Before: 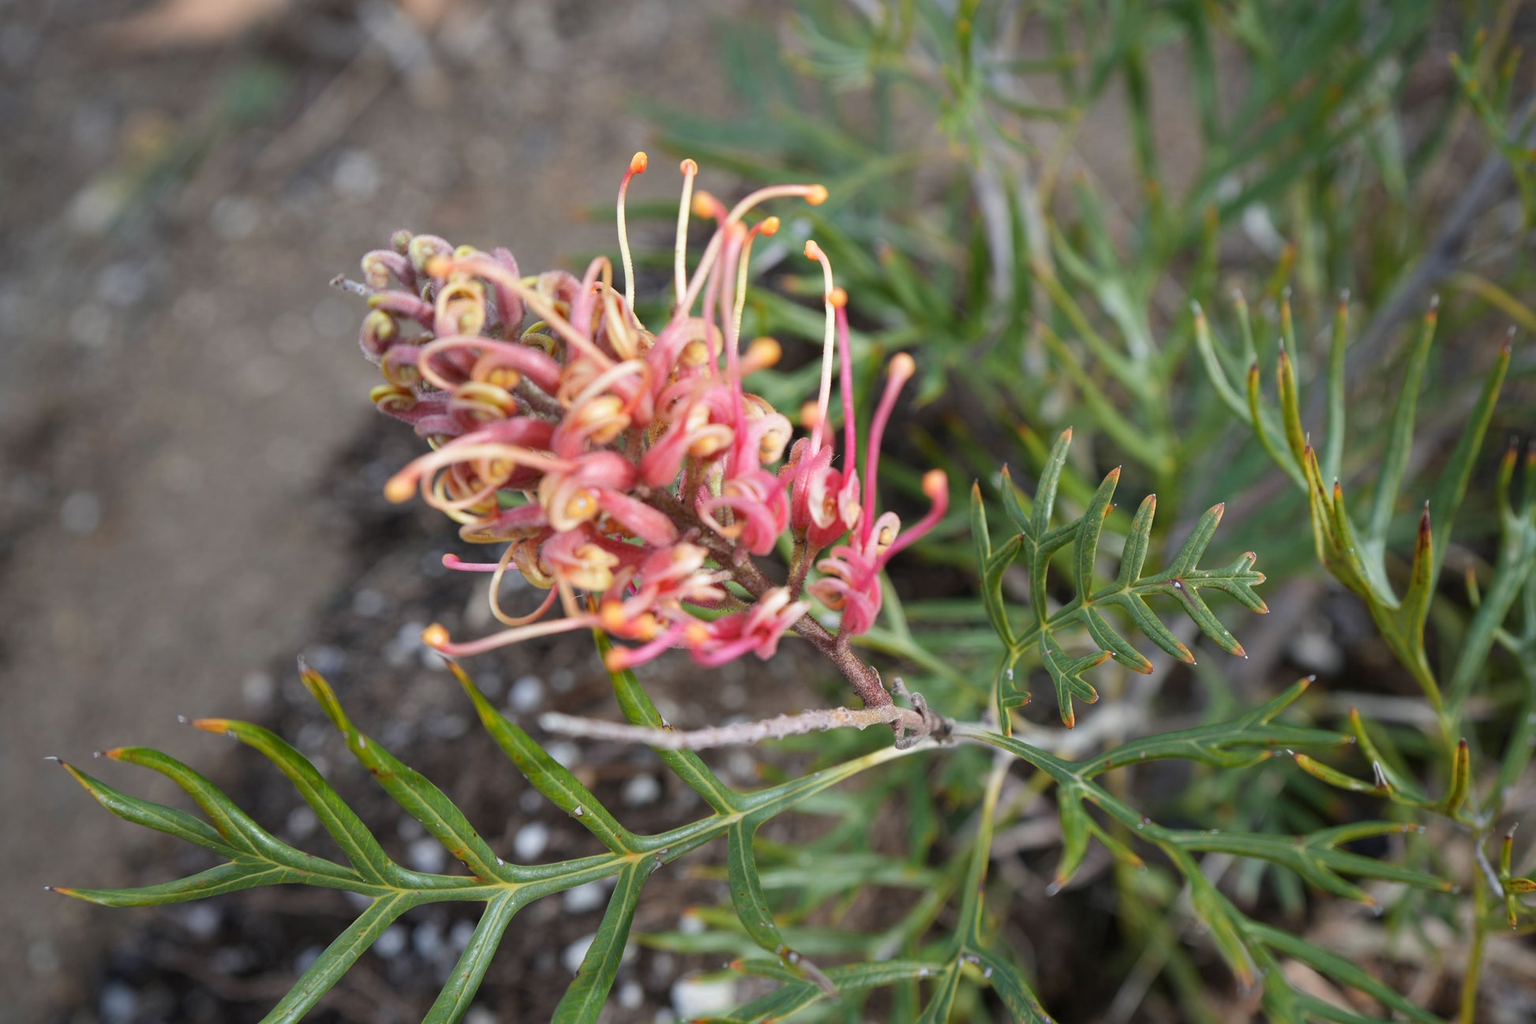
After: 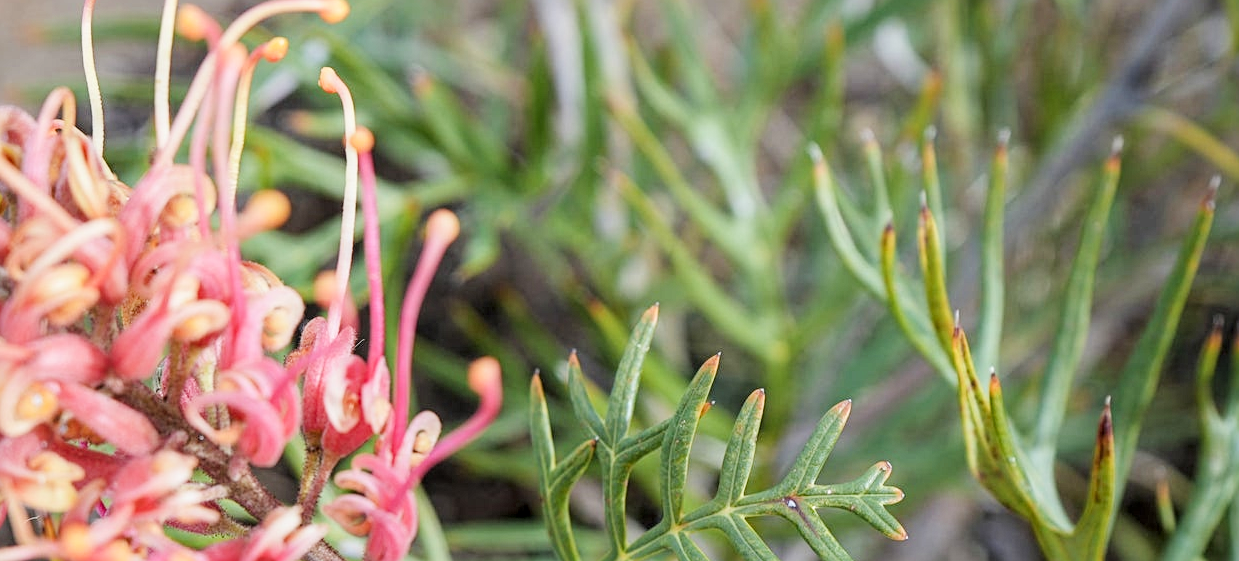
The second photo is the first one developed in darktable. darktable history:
tone equalizer: on, module defaults
exposure: black level correction 0, exposure 0.95 EV, compensate exposure bias true, compensate highlight preservation false
sharpen: radius 2.167, amount 0.381, threshold 0
filmic rgb: black relative exposure -7.65 EV, white relative exposure 4.56 EV, hardness 3.61
crop: left 36.005%, top 18.293%, right 0.31%, bottom 38.444%
local contrast: on, module defaults
